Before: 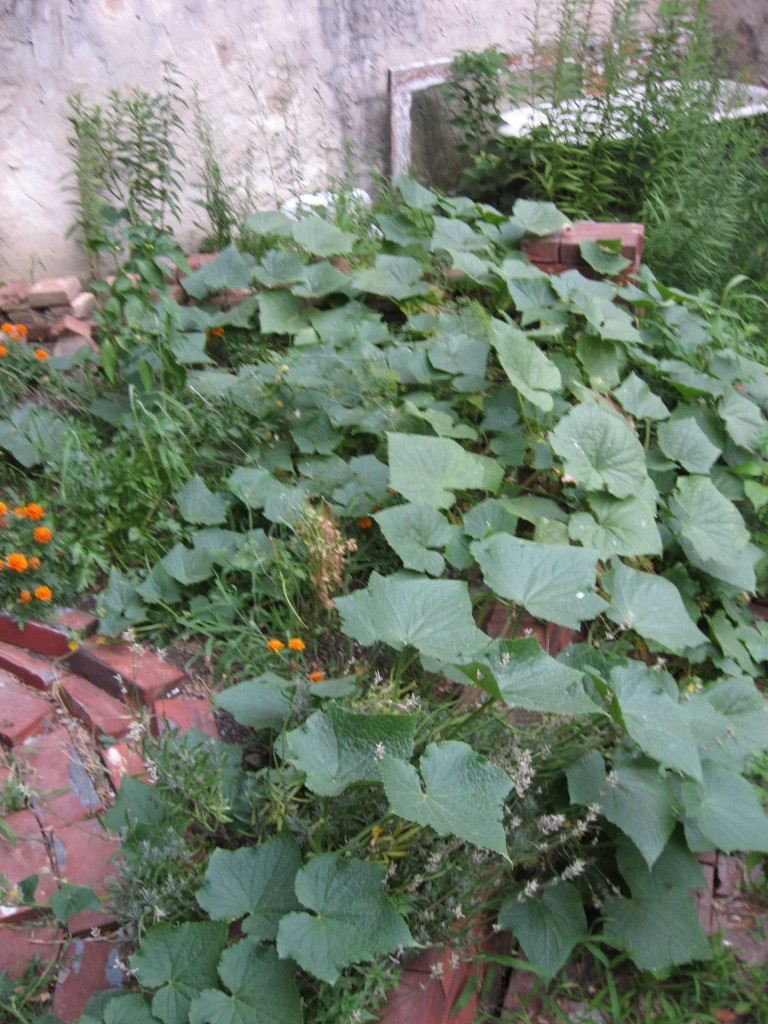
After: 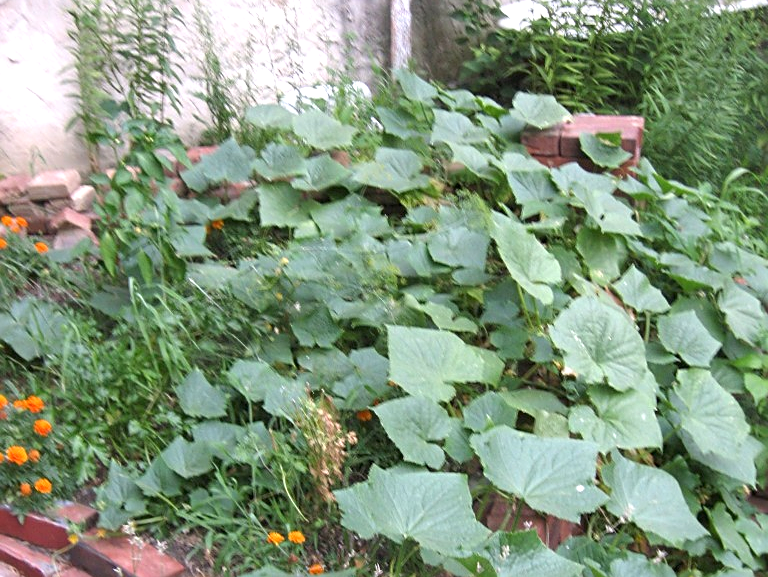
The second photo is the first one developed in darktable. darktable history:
exposure: black level correction 0.001, exposure 0.5 EV, compensate highlight preservation false
sharpen: on, module defaults
crop and rotate: top 10.499%, bottom 33.063%
